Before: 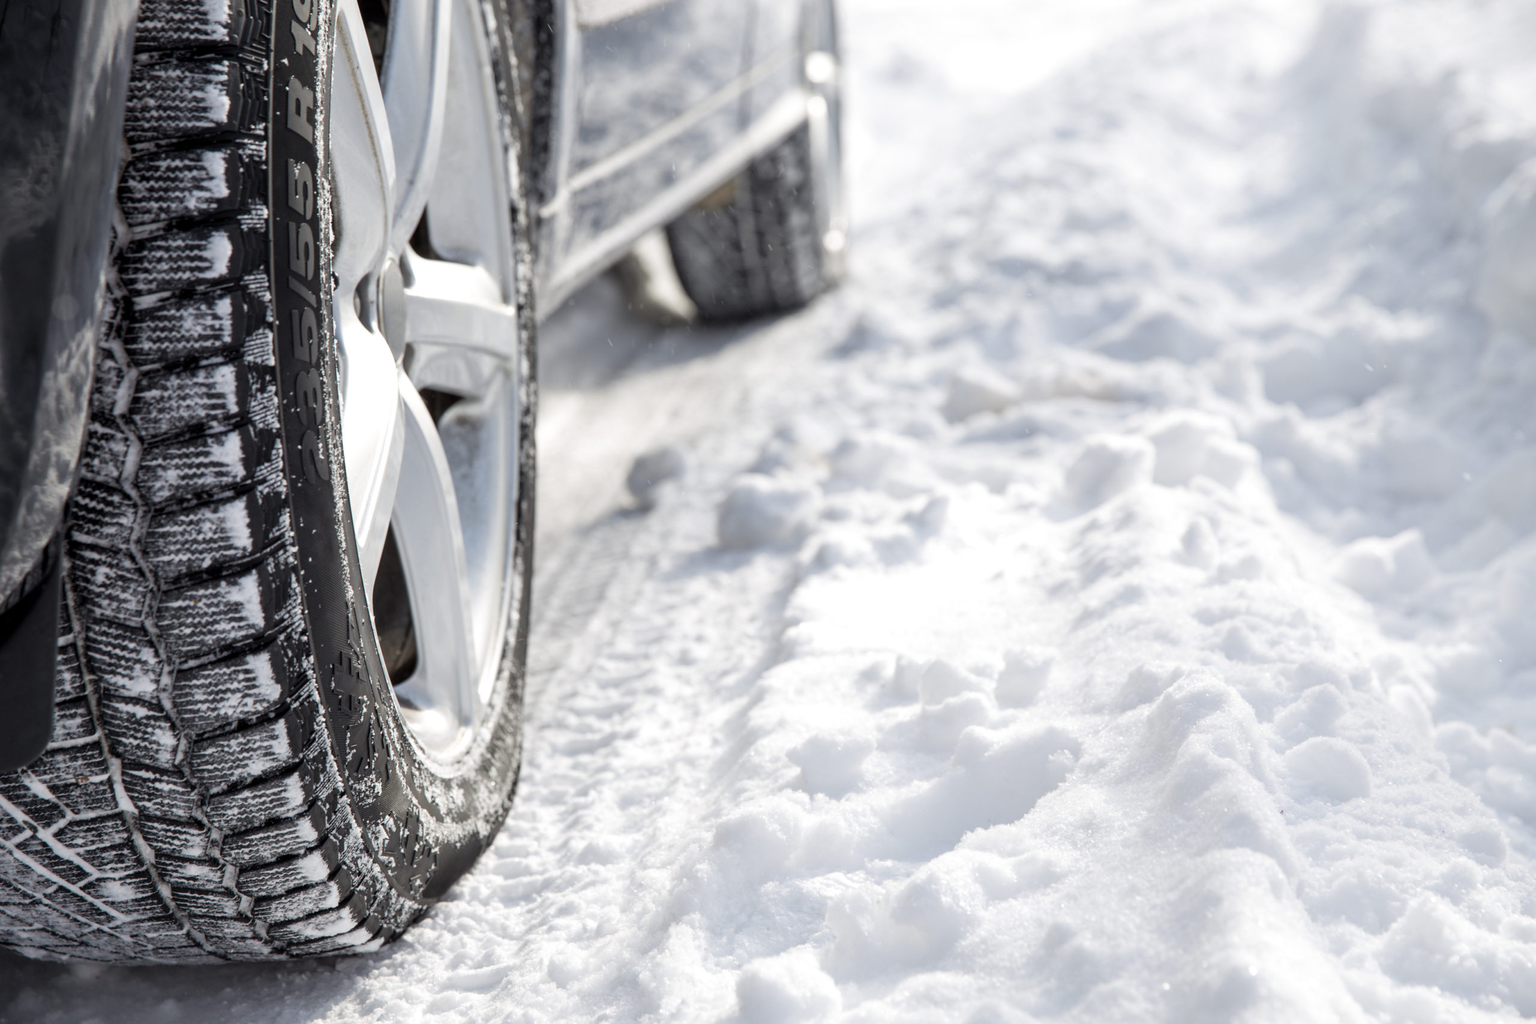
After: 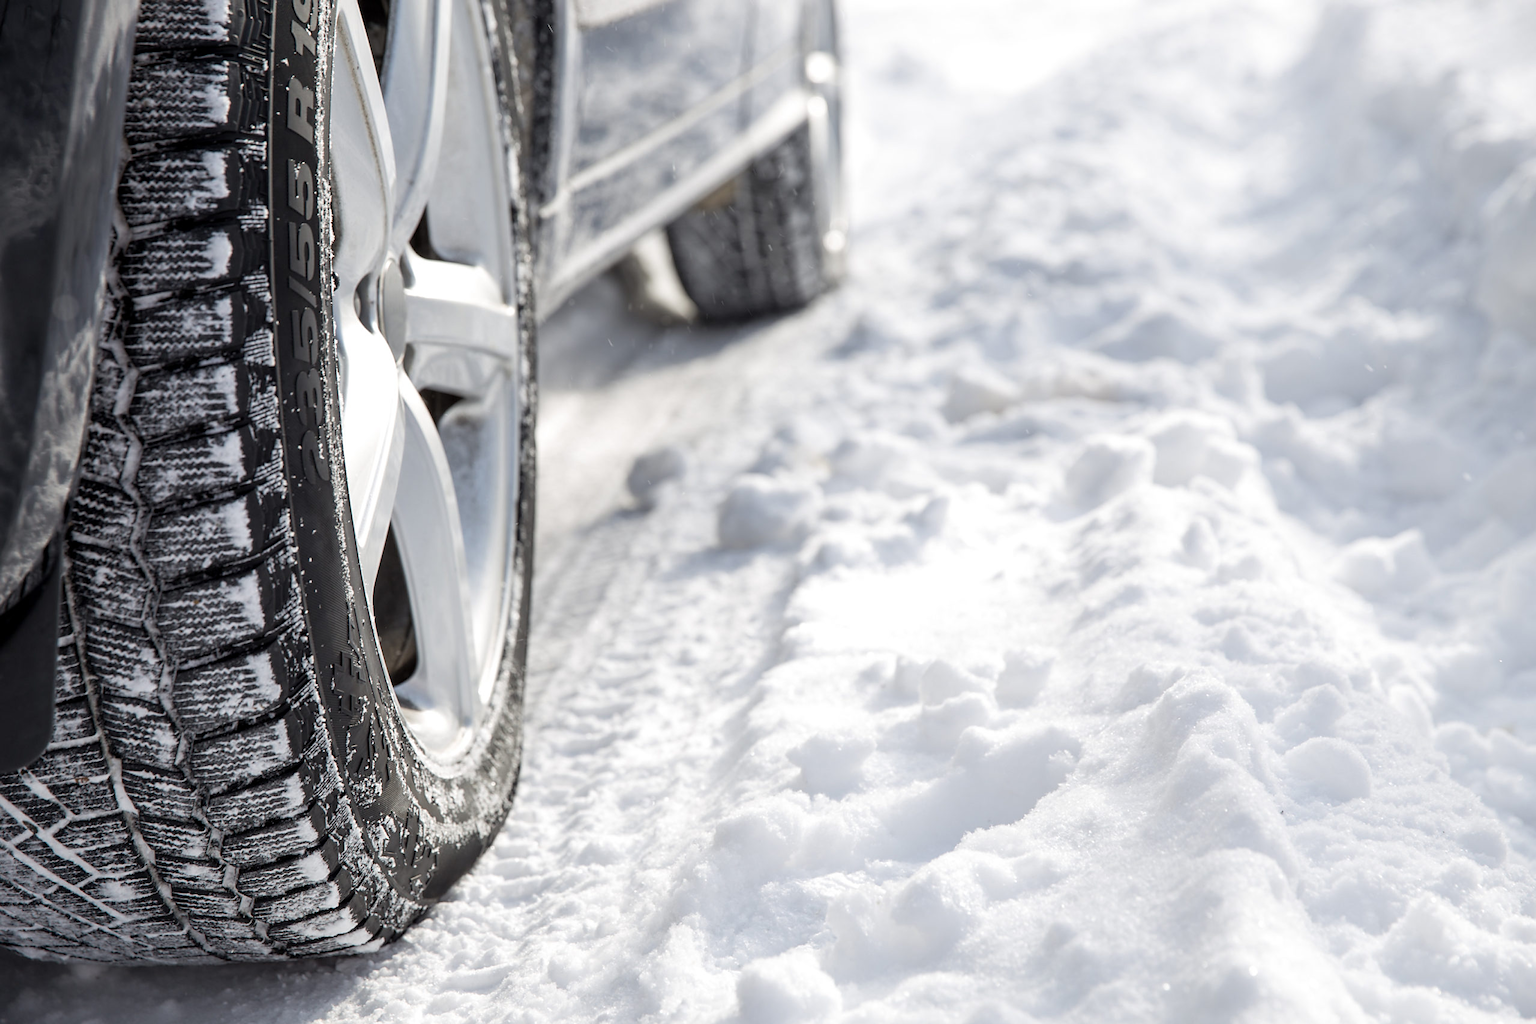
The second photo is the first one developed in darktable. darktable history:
sharpen: radius 1.814, amount 0.396, threshold 1.499
